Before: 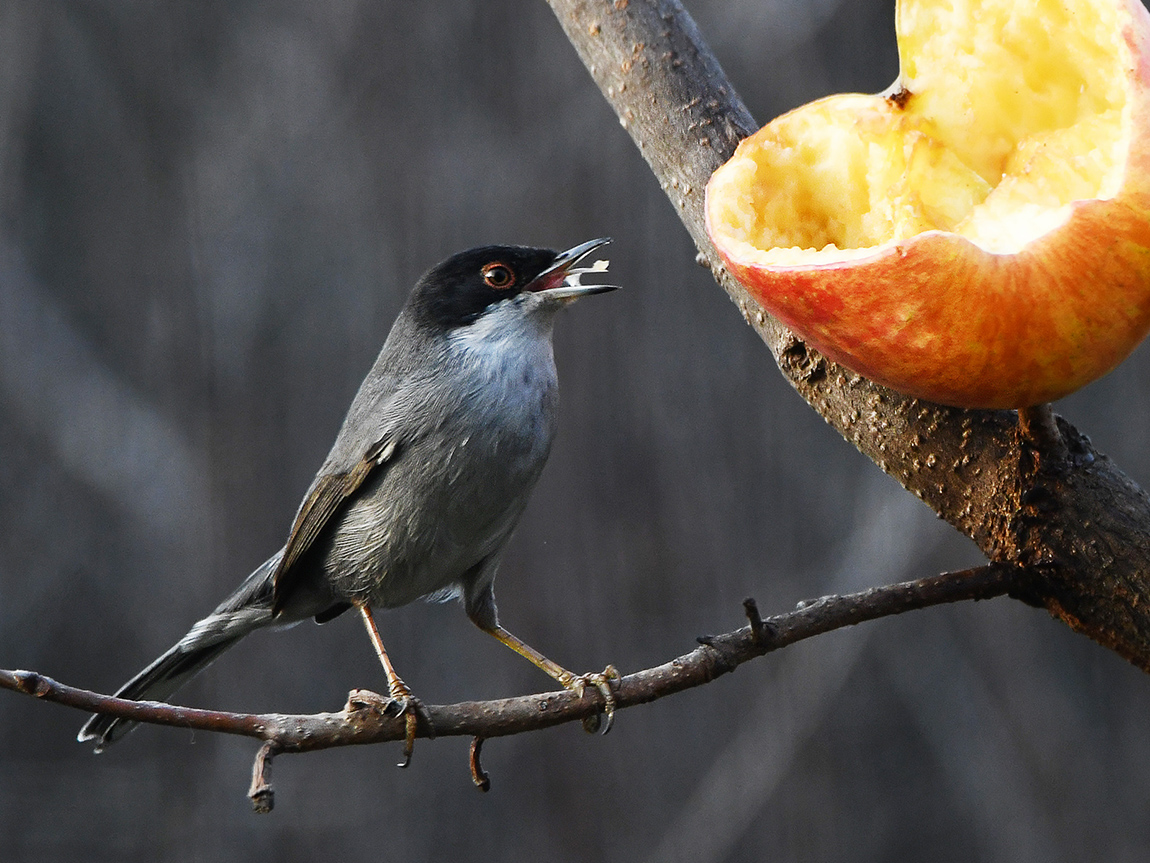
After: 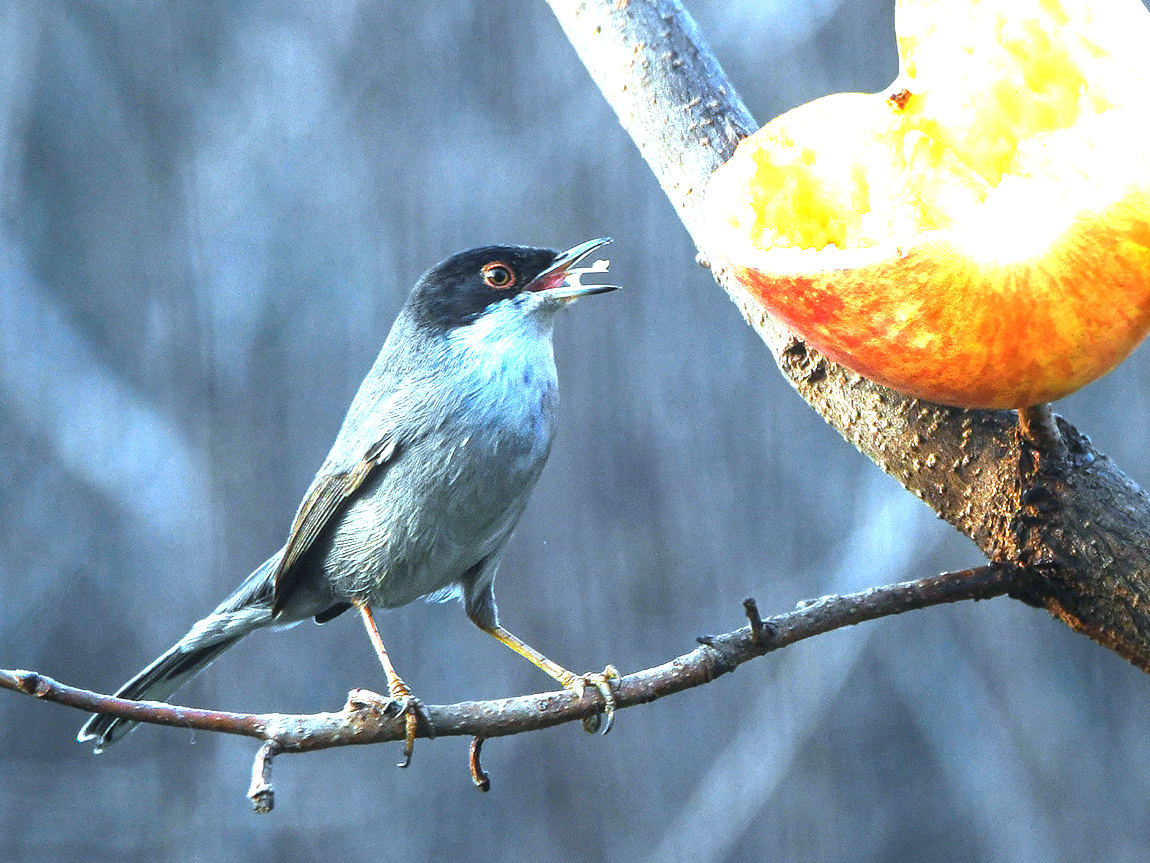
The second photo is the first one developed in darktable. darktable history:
exposure: black level correction 0, exposure 1.2 EV, compensate exposure bias true, compensate highlight preservation false
local contrast: on, module defaults
contrast brightness saturation: contrast 0.03, brightness 0.06, saturation 0.13
white balance: red 0.925, blue 1.046
color calibration: illuminant F (fluorescent), F source F9 (Cool White Deluxe 4150 K) – high CRI, x 0.374, y 0.373, temperature 4158.34 K
